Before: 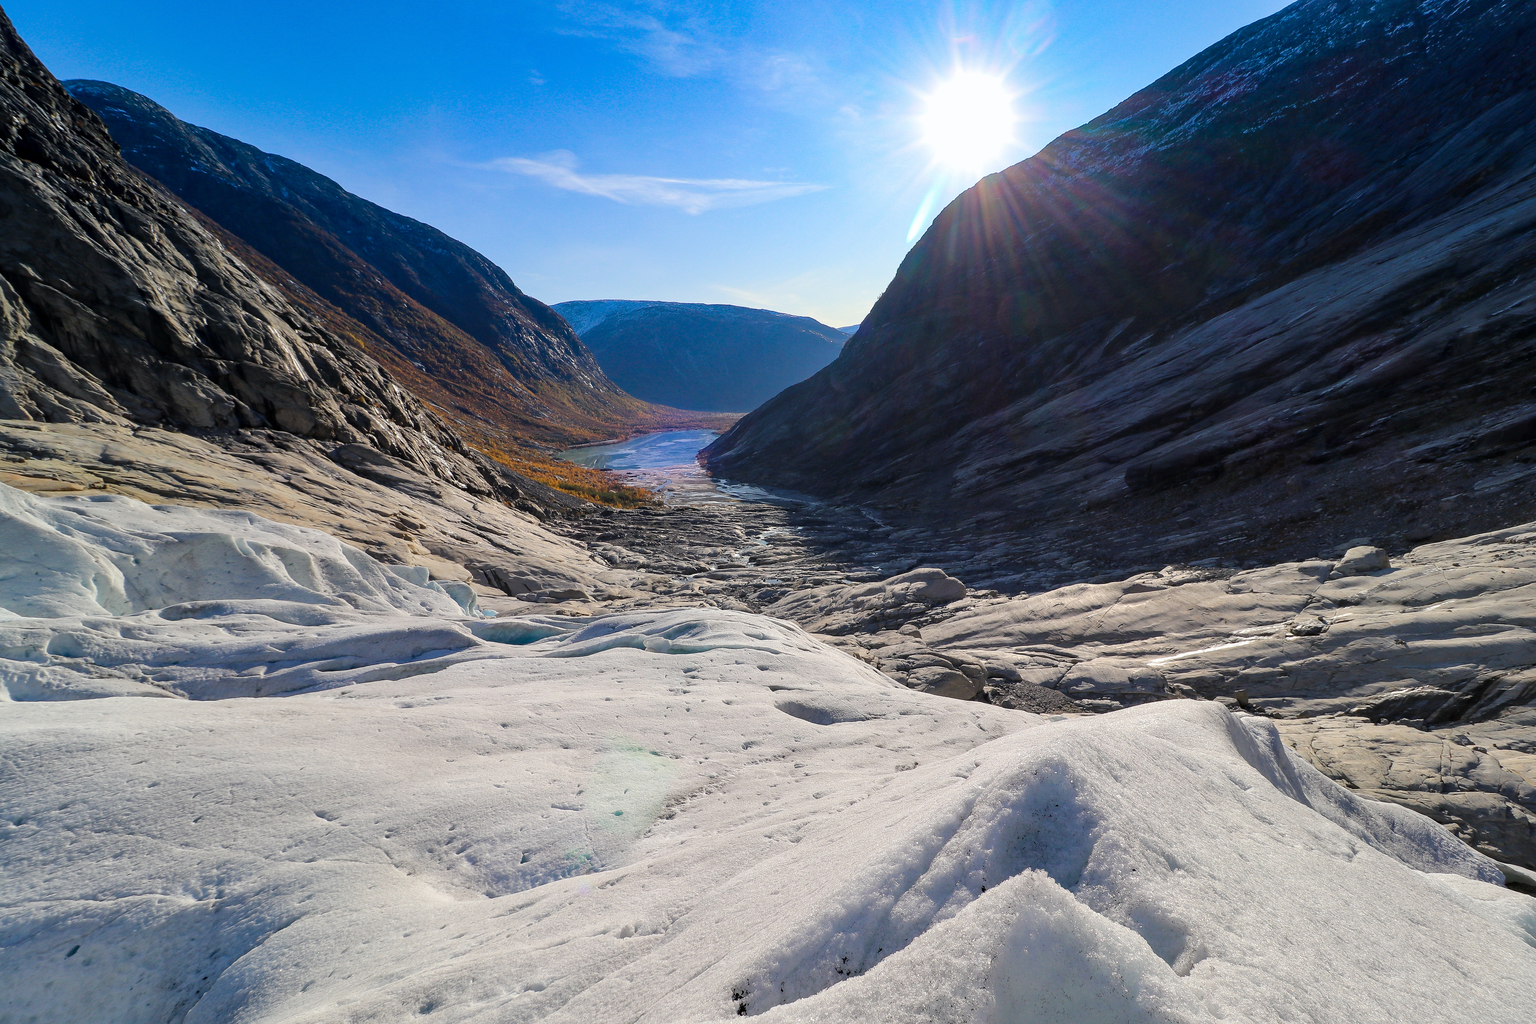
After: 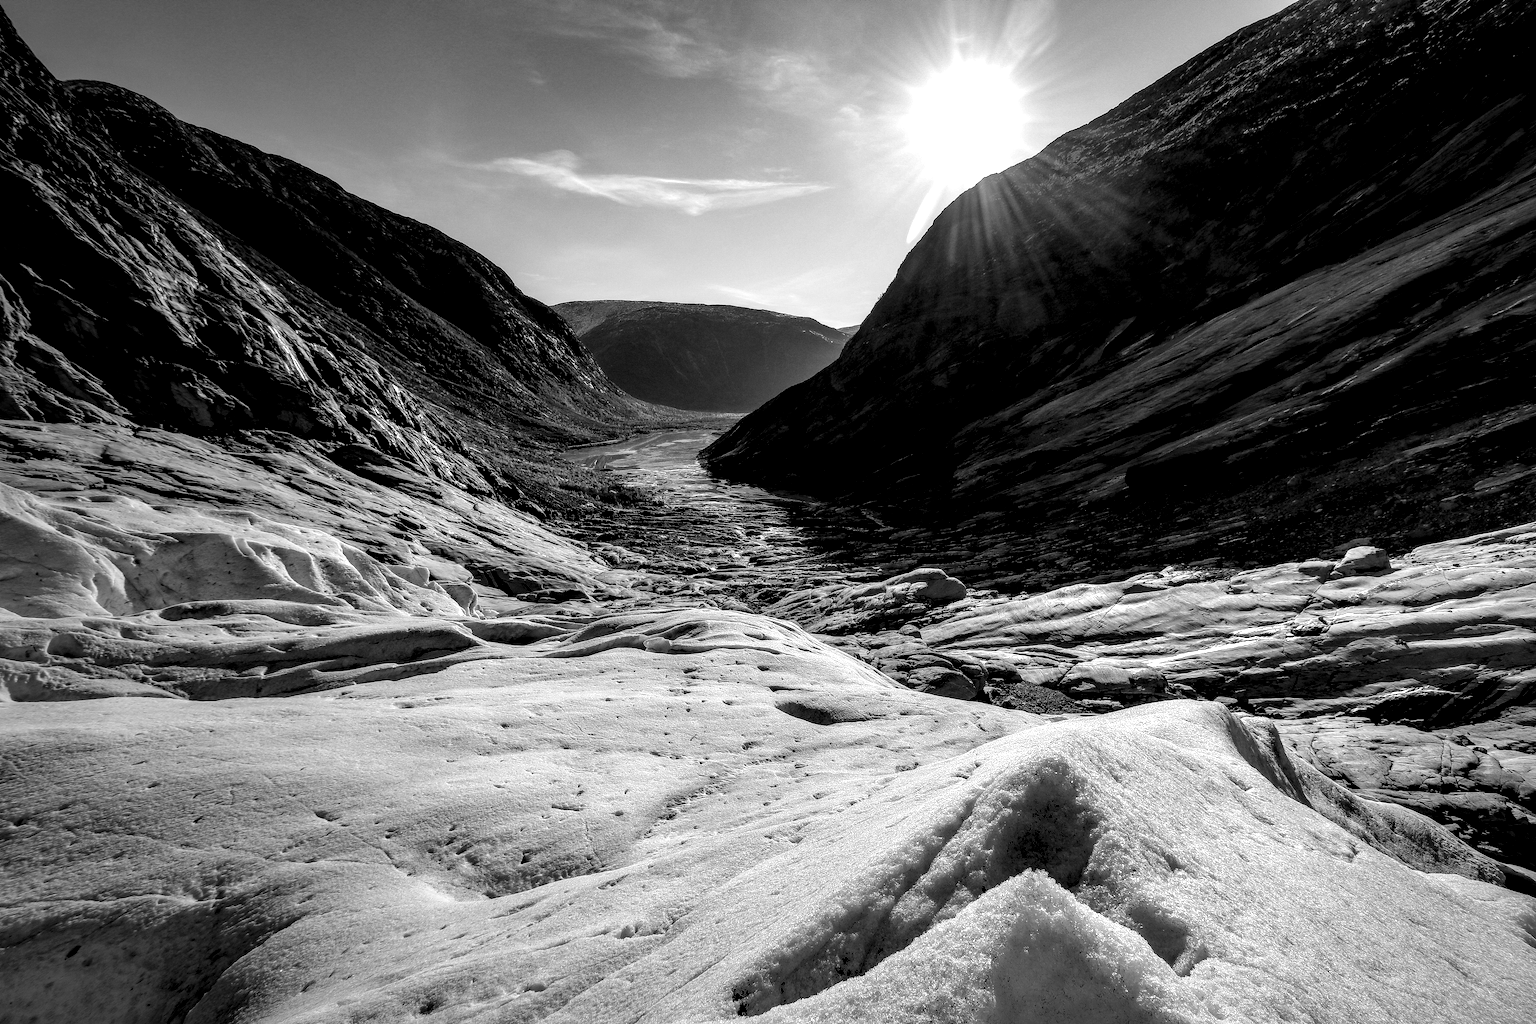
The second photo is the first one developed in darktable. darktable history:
local contrast: shadows 185%, detail 225%
monochrome: a -74.22, b 78.2
vignetting: fall-off start 73.57%, center (0.22, -0.235)
